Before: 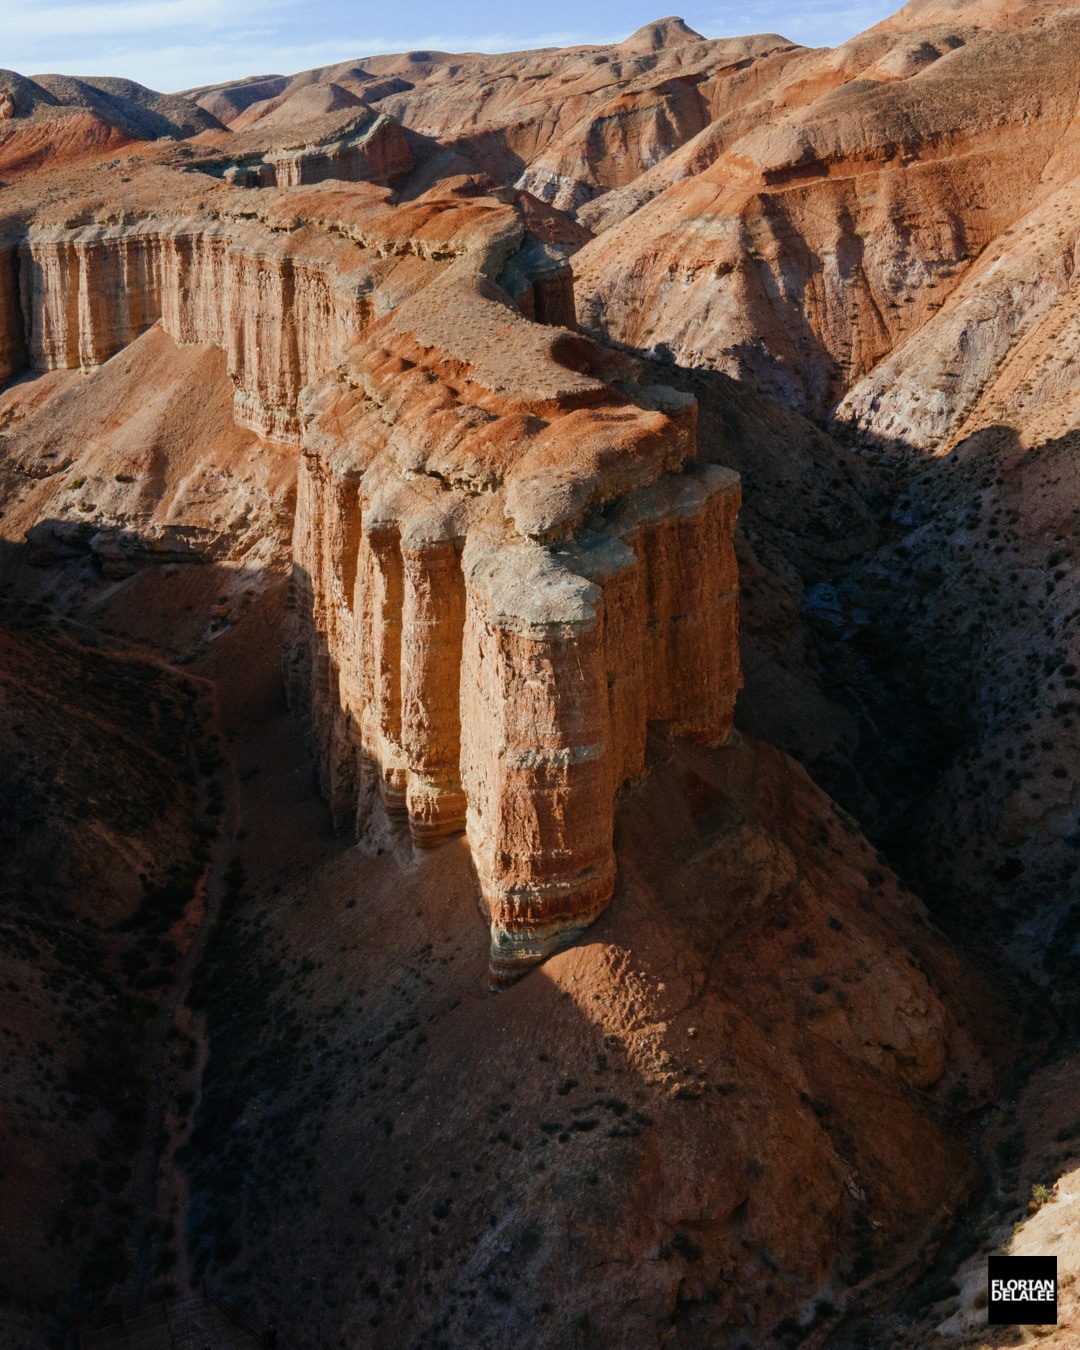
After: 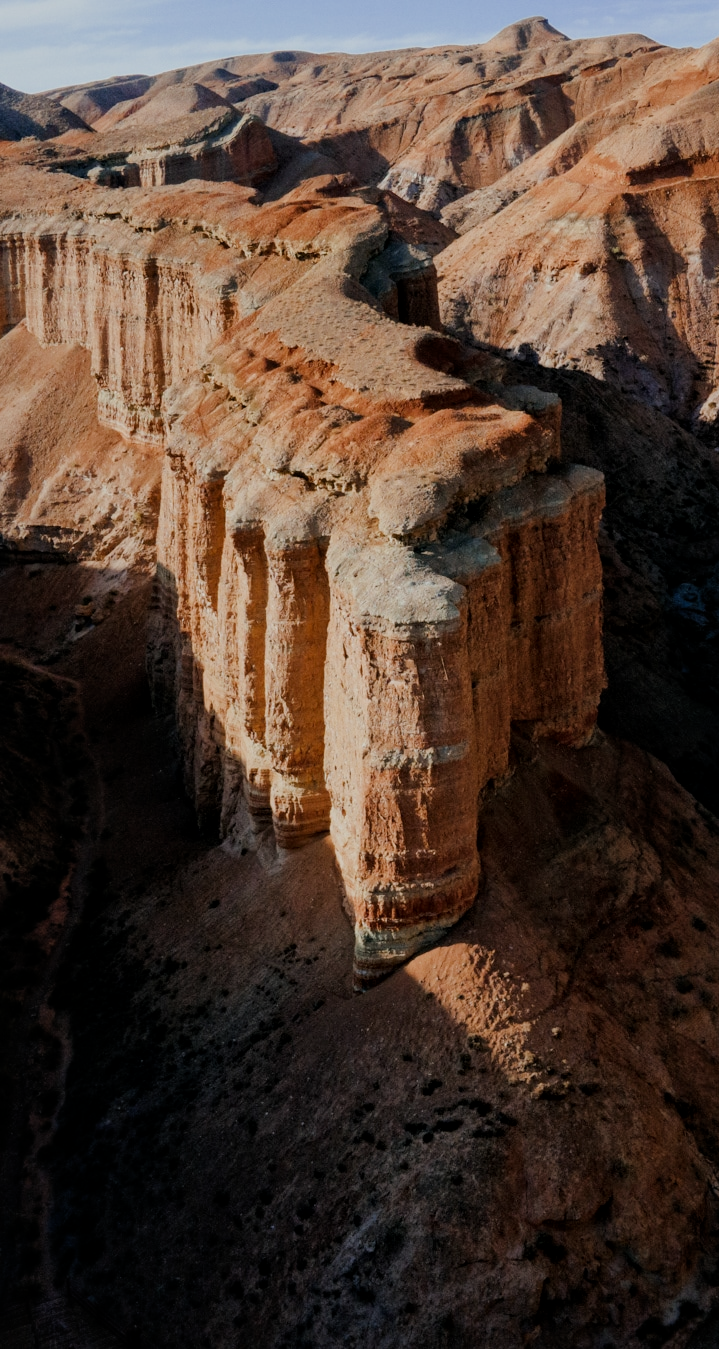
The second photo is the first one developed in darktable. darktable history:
filmic rgb: black relative exposure -7.65 EV, white relative exposure 4.56 EV, hardness 3.61
crop and rotate: left 12.673%, right 20.66%
local contrast: mode bilateral grid, contrast 20, coarseness 50, detail 120%, midtone range 0.2
